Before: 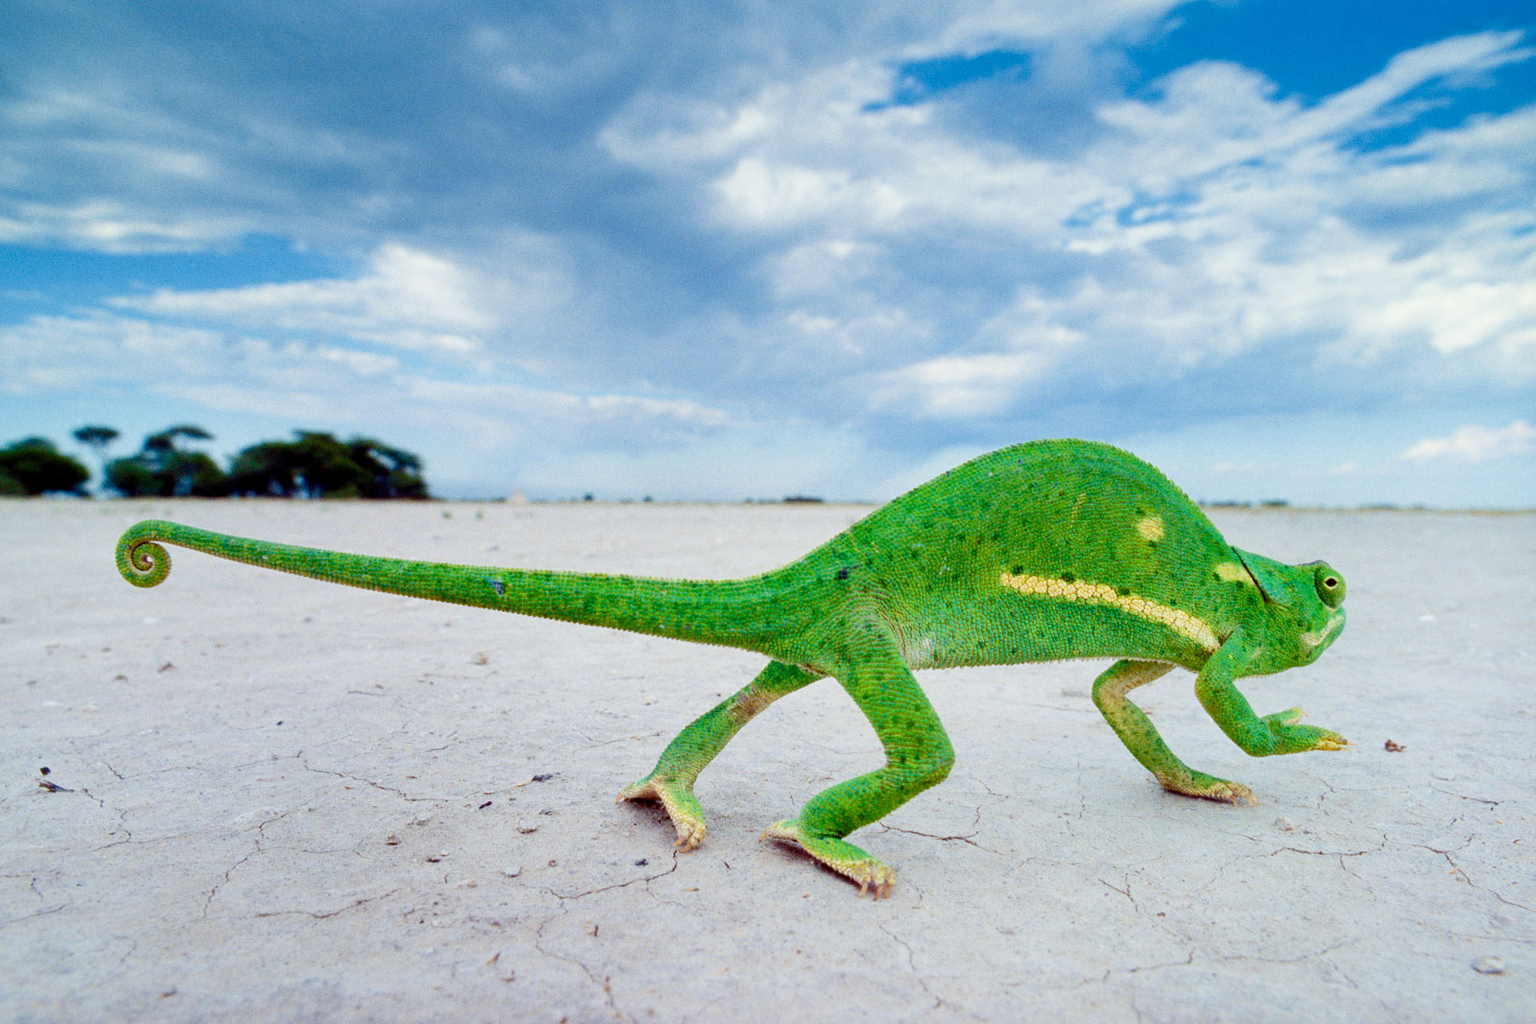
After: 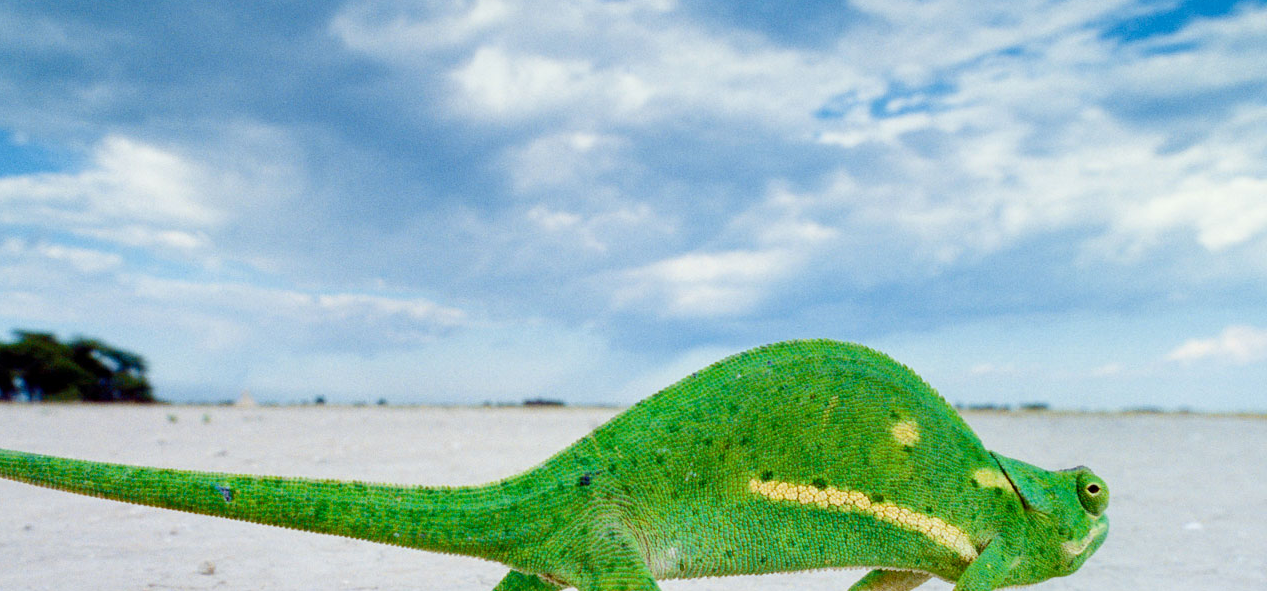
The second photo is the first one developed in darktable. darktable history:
crop: left 18.339%, top 11.116%, right 2.444%, bottom 33.434%
